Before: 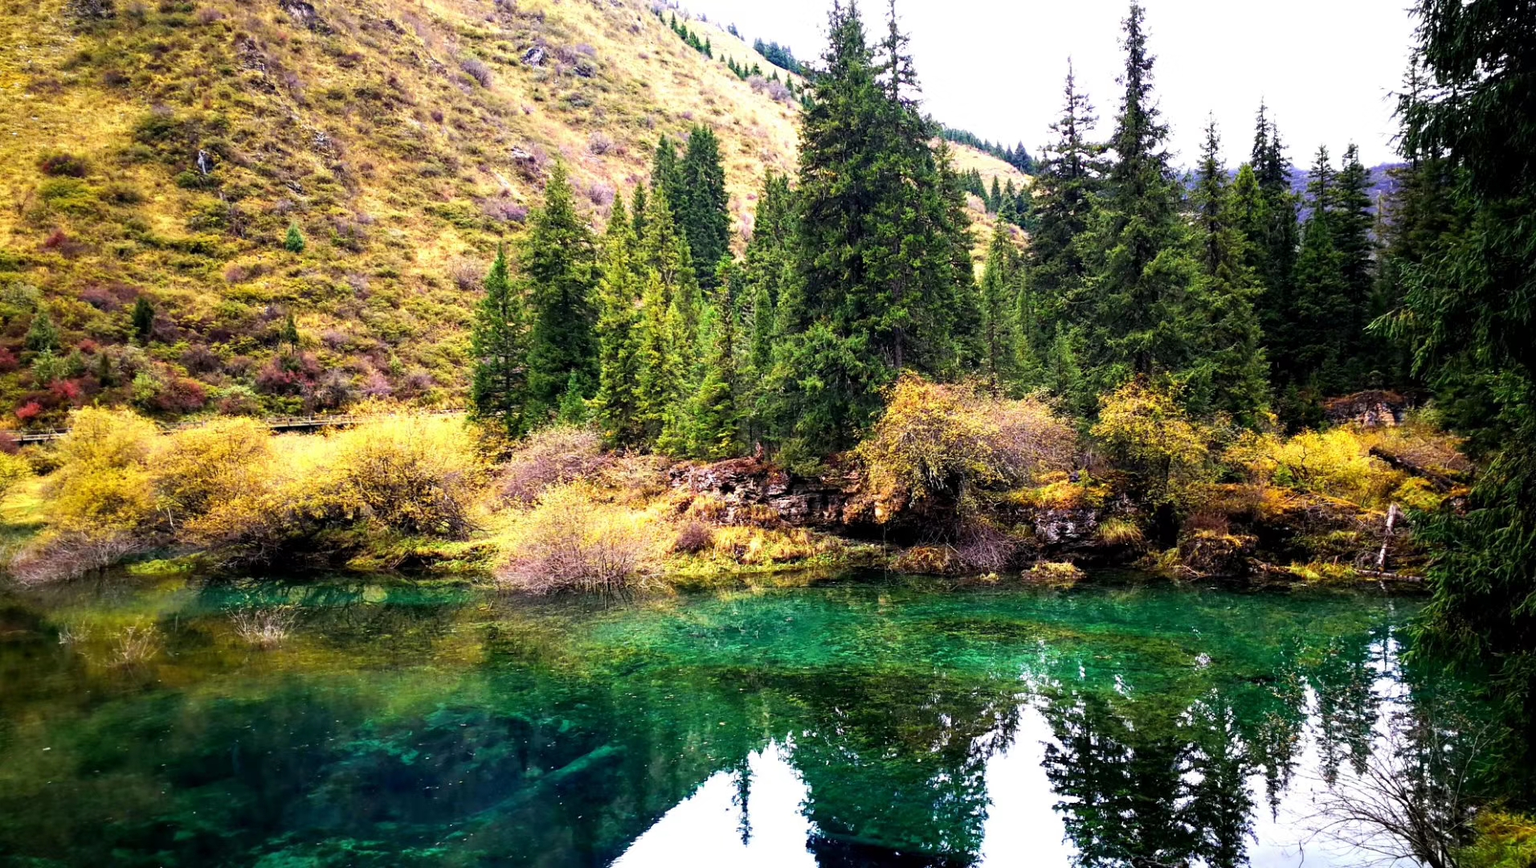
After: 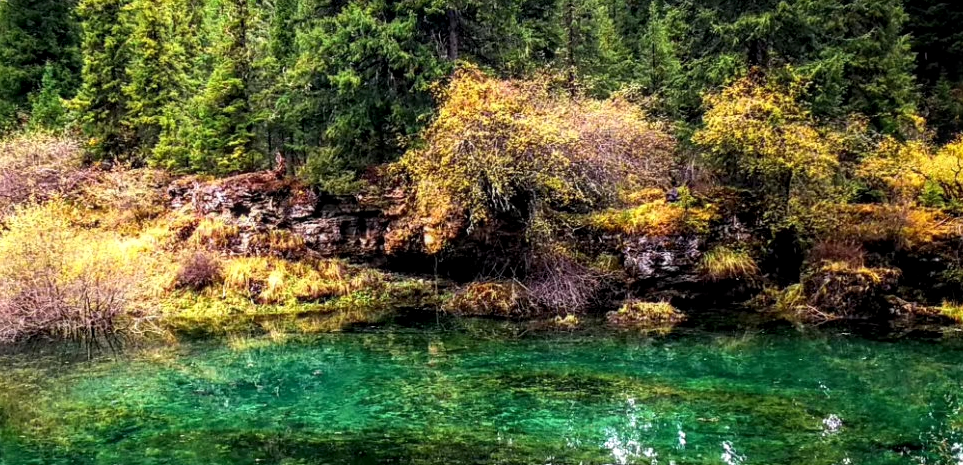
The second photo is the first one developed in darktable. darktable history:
local contrast: on, module defaults
crop: left 34.802%, top 36.892%, right 14.812%, bottom 19.995%
